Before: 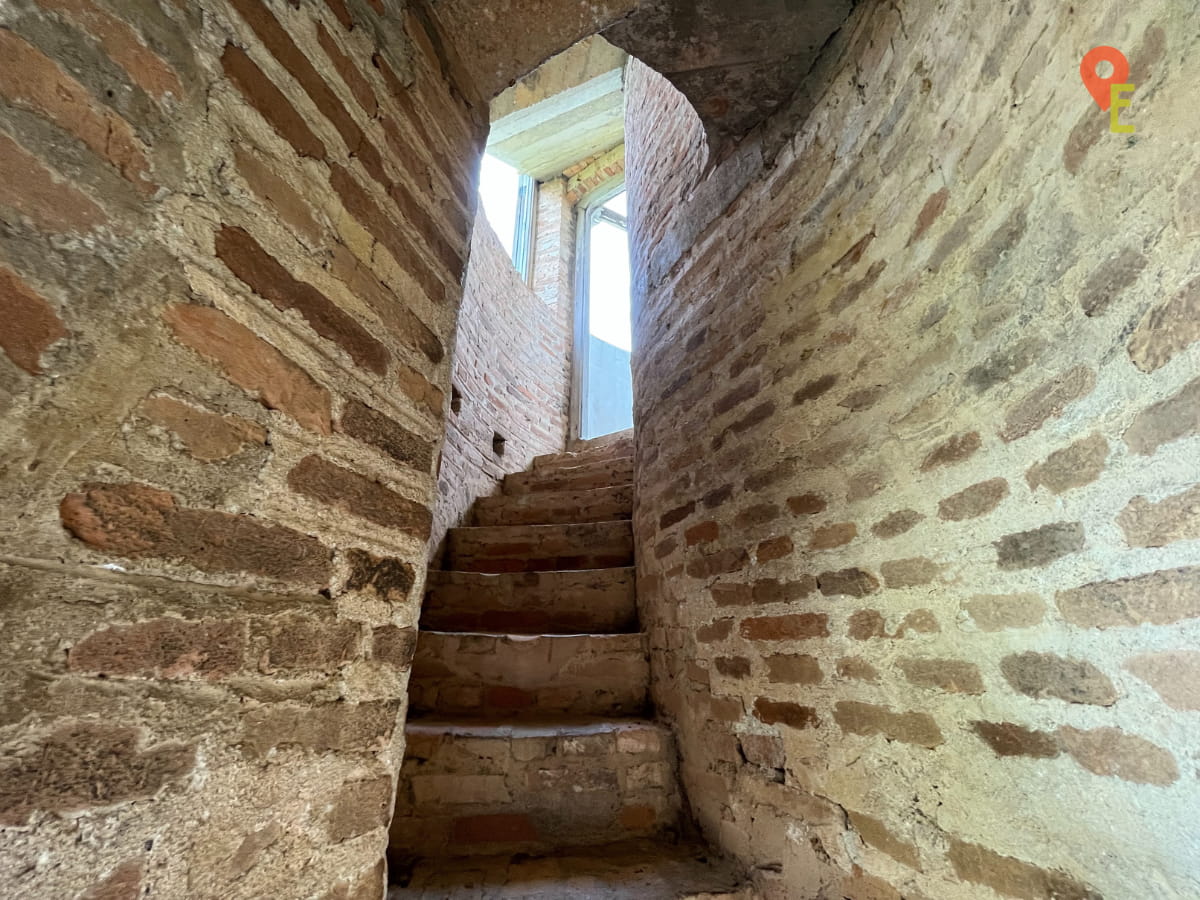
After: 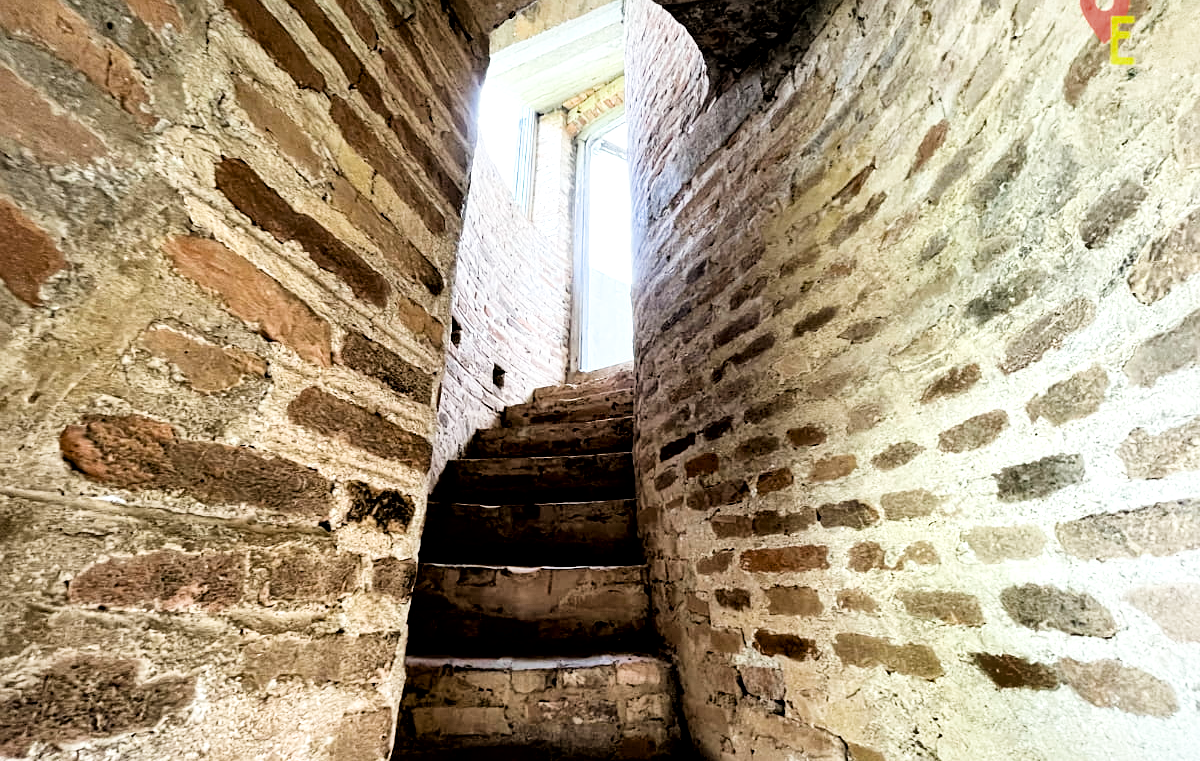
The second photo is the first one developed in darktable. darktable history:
sharpen: amount 0.204
crop: top 7.572%, bottom 7.77%
filmic rgb: black relative exposure -5.11 EV, white relative exposure 3.5 EV, hardness 3.19, contrast 1.204, highlights saturation mix -49.58%, contrast in shadows safe
exposure: black level correction 0.007, exposure 0.1 EV, compensate highlight preservation false
tone equalizer: -8 EV -1.12 EV, -7 EV -1.02 EV, -6 EV -0.851 EV, -5 EV -0.564 EV, -3 EV 0.554 EV, -2 EV 0.844 EV, -1 EV 0.988 EV, +0 EV 1.06 EV
shadows and highlights: white point adjustment 0.037, soften with gaussian
local contrast: mode bilateral grid, contrast 21, coarseness 99, detail 150%, midtone range 0.2
